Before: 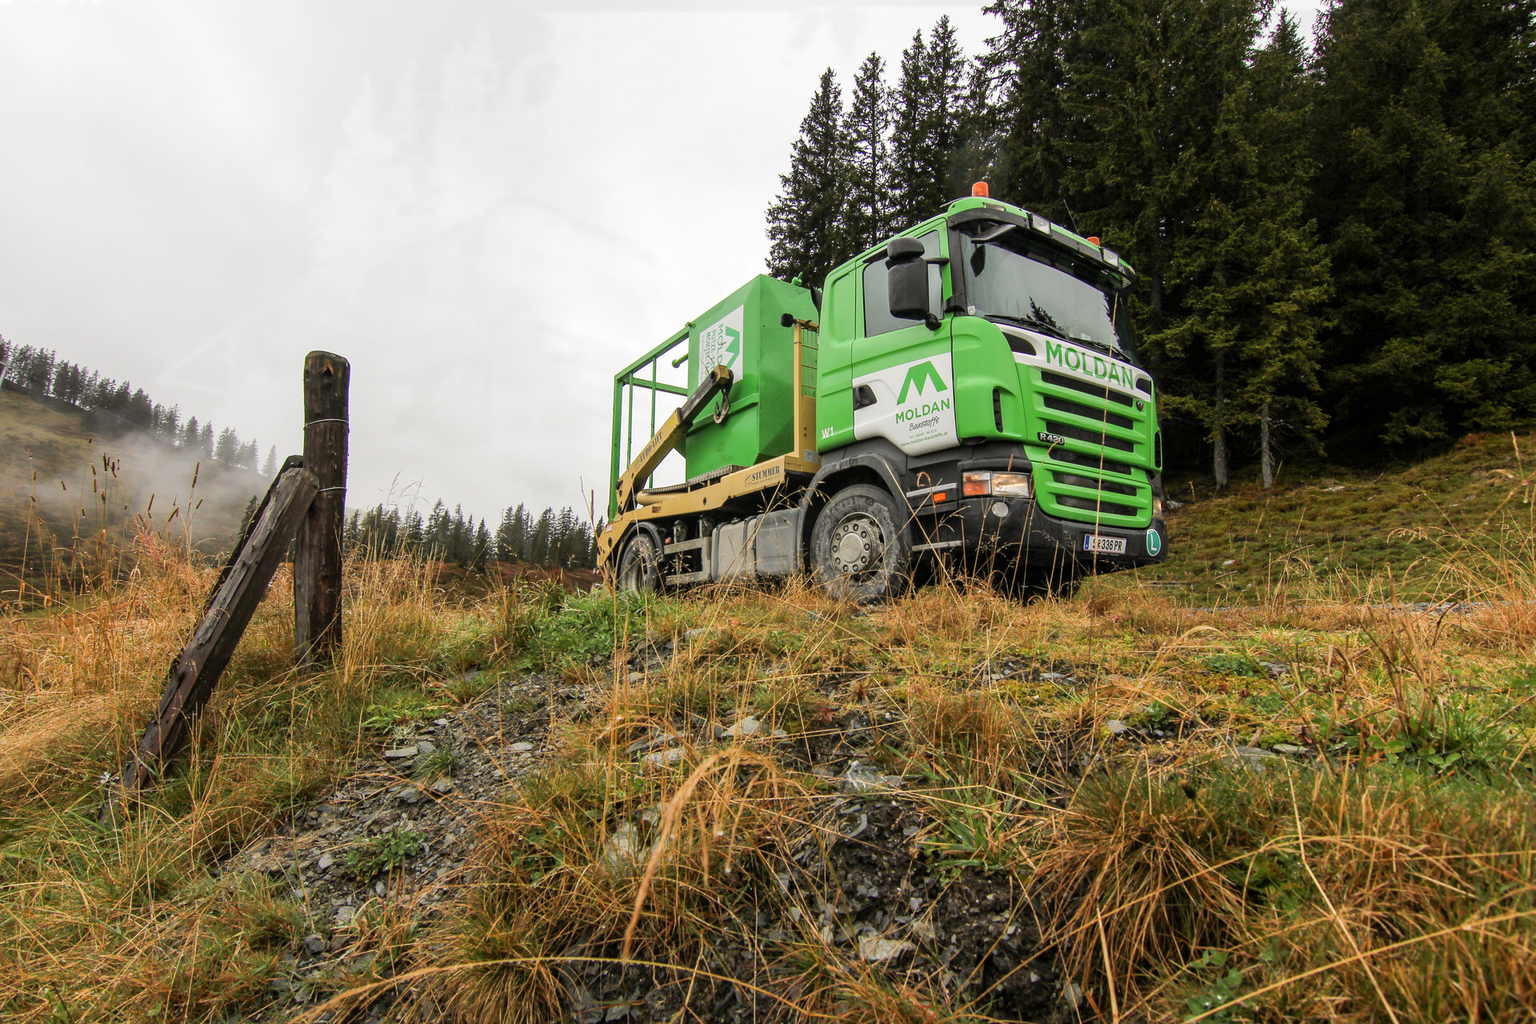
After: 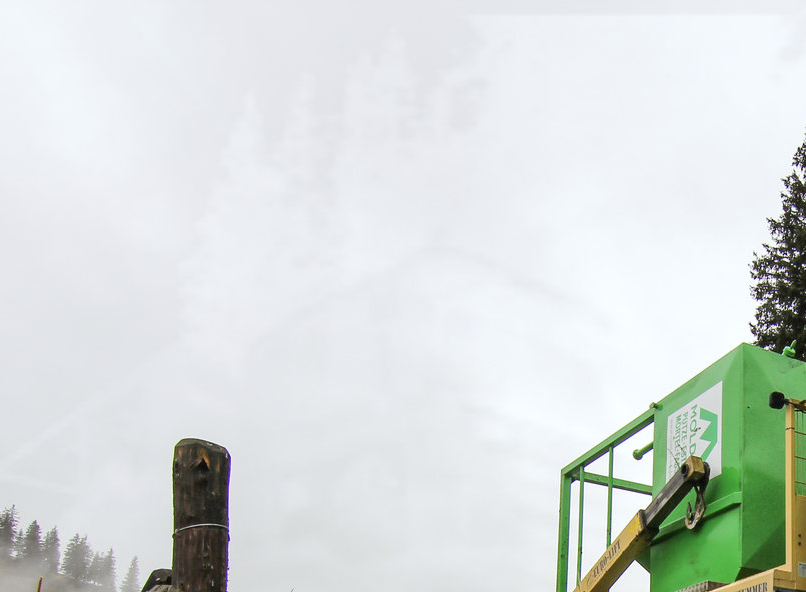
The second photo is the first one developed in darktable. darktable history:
crop and rotate: left 10.817%, top 0.062%, right 47.194%, bottom 53.626%
white balance: red 0.982, blue 1.018
